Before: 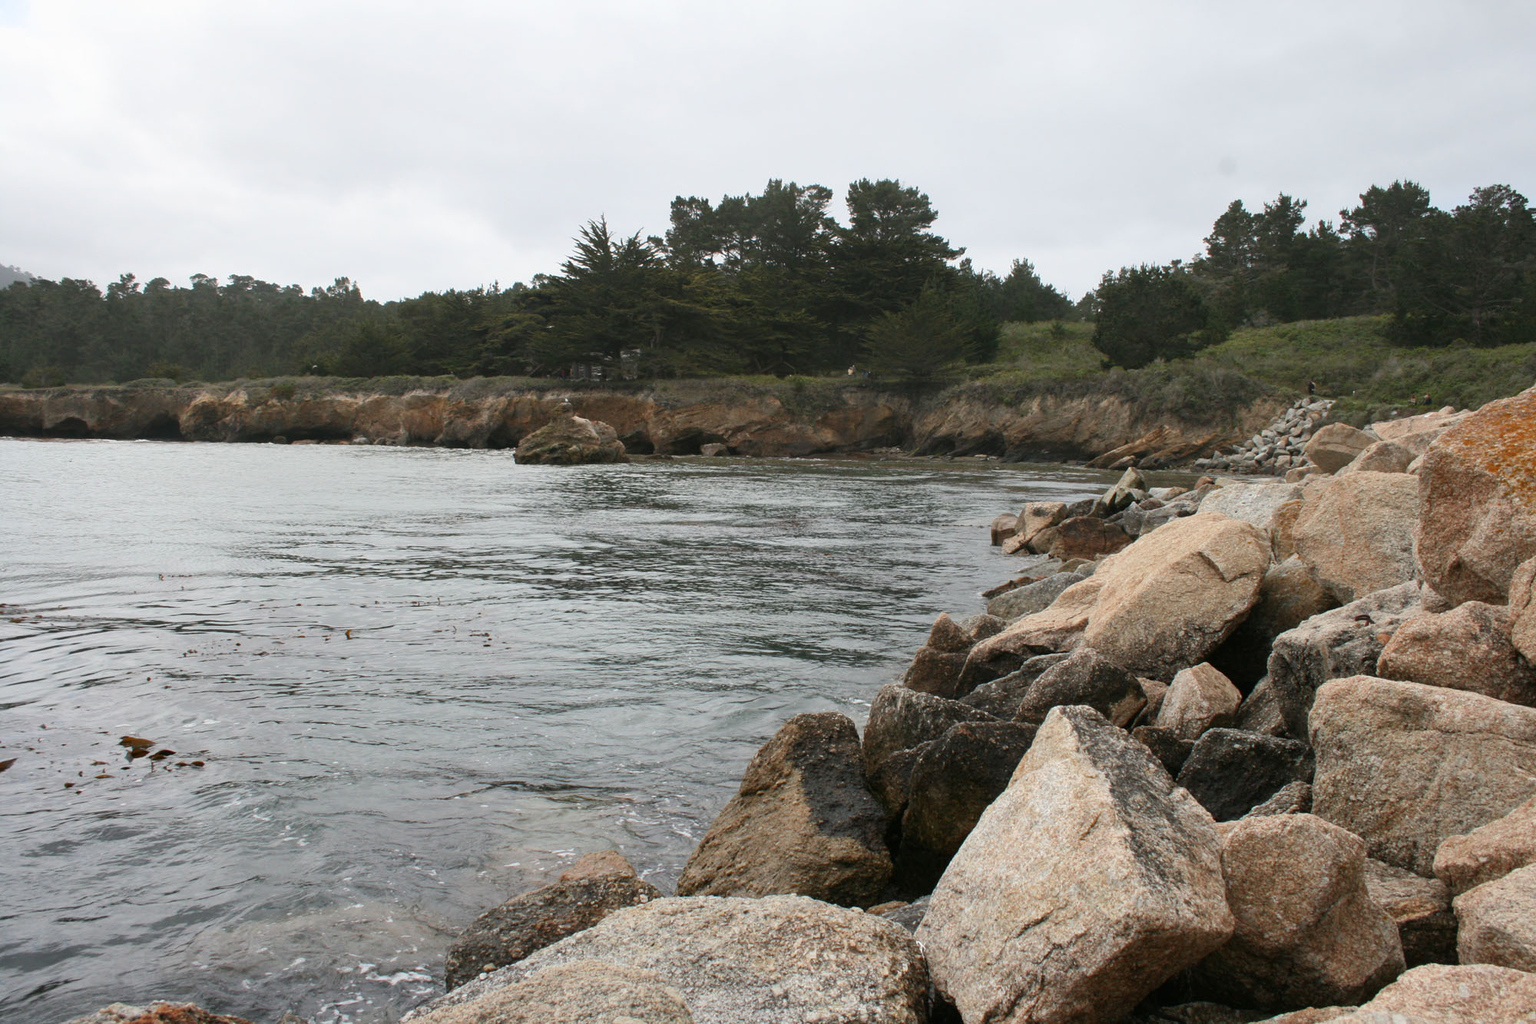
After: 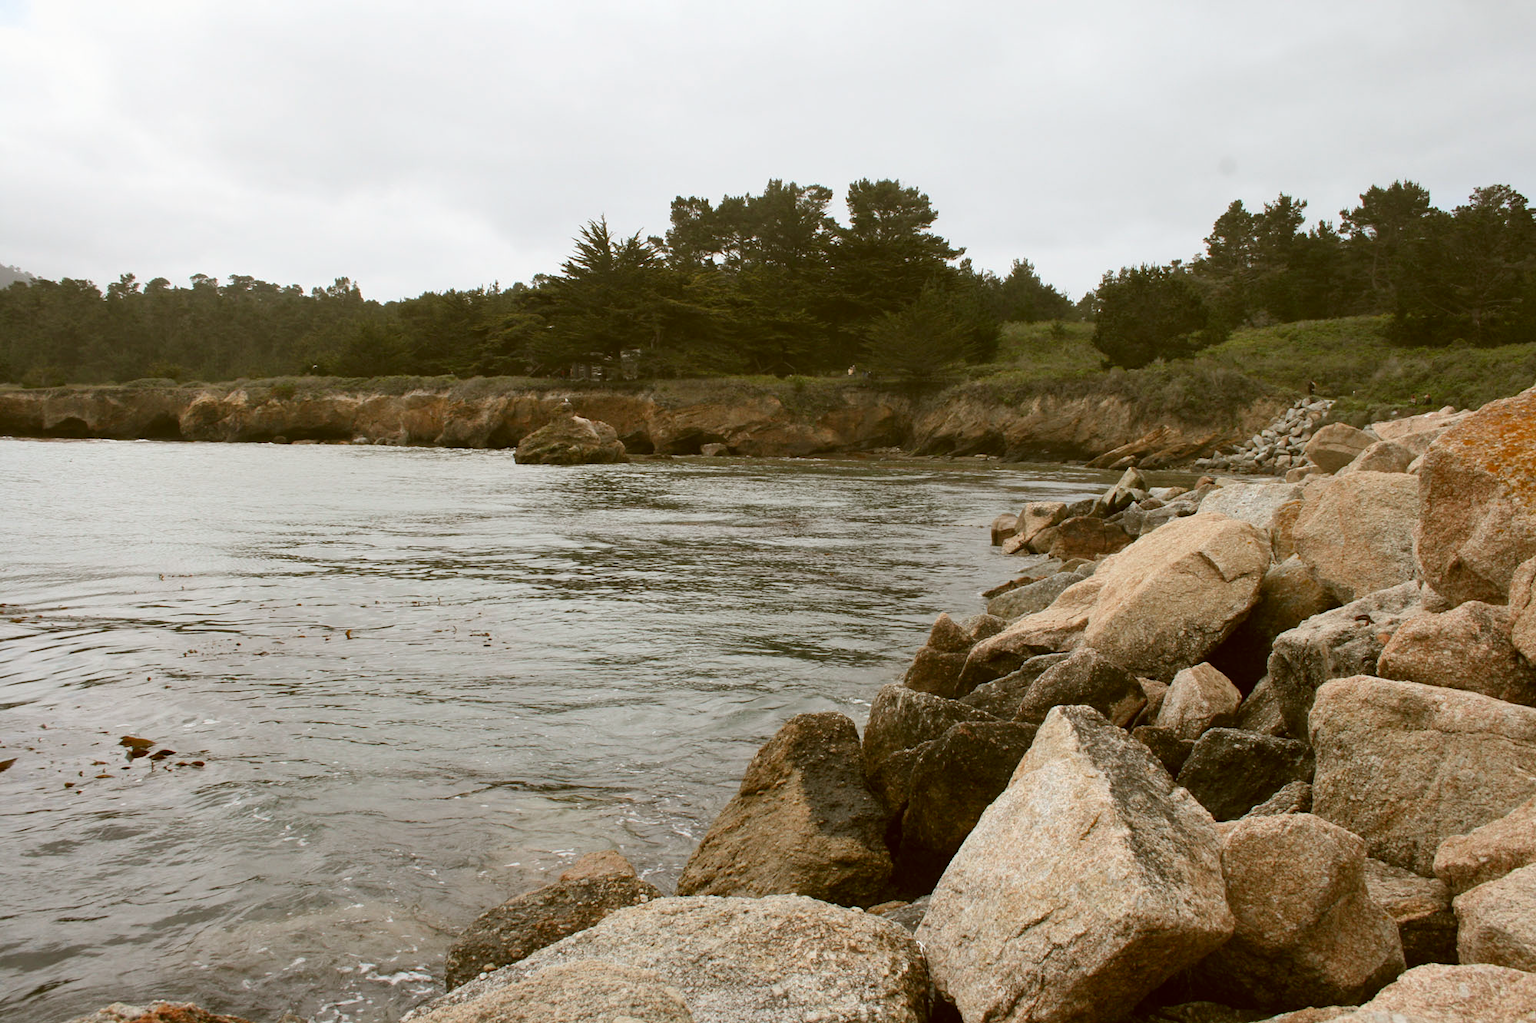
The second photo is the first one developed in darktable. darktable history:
color correction: highlights a* -0.362, highlights b* 0.16, shadows a* 4.38, shadows b* 20.83
